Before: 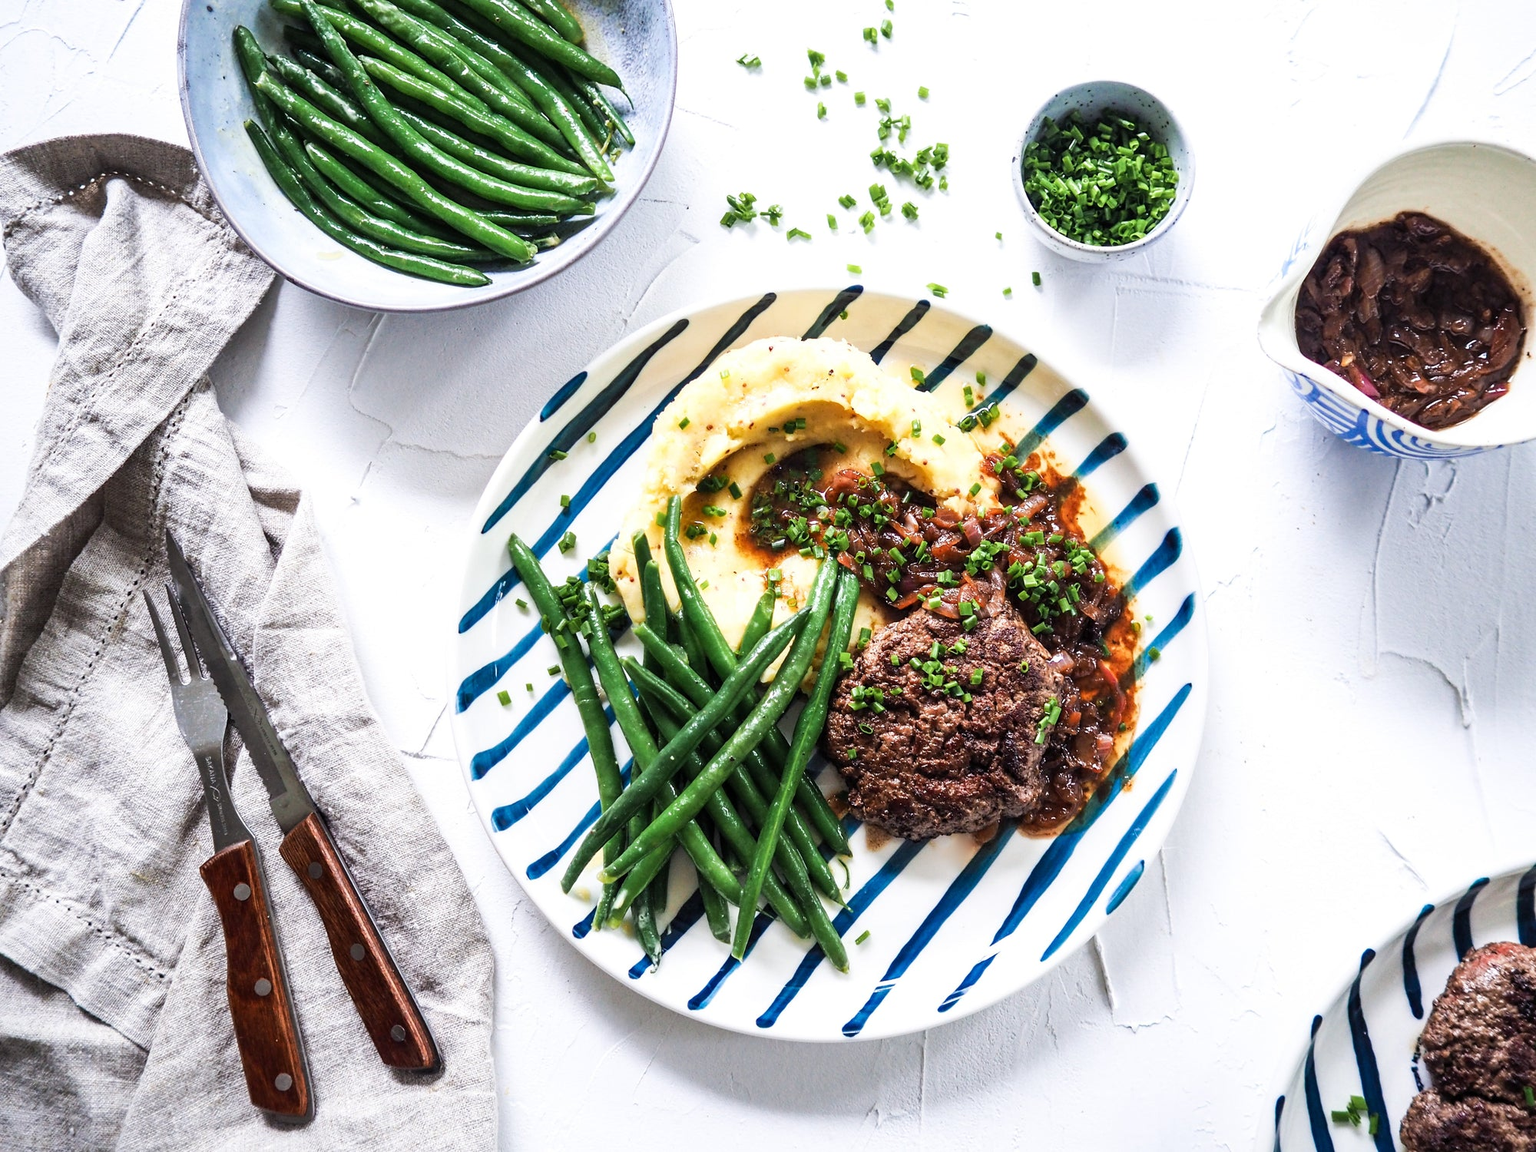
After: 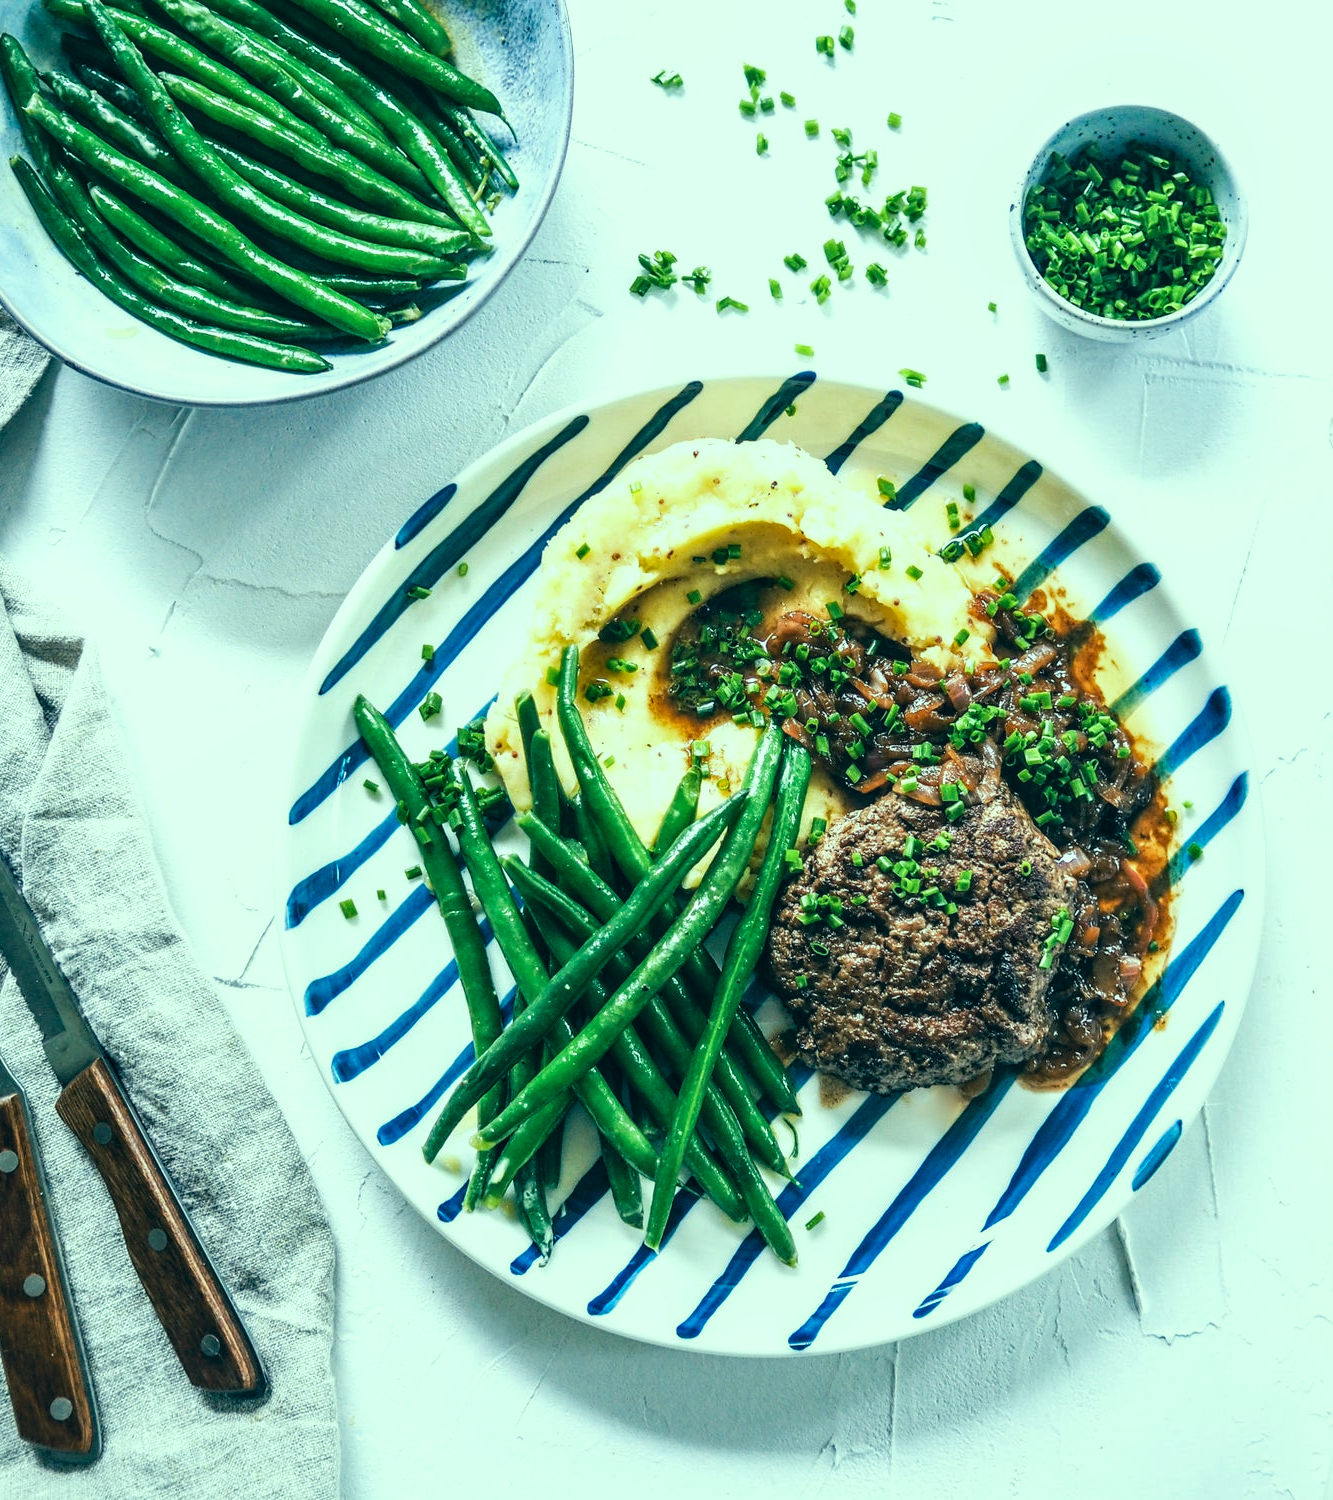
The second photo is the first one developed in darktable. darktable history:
white balance: red 1.009, blue 1.027
color correction: highlights a* -20.08, highlights b* 9.8, shadows a* -20.4, shadows b* -10.76
crop: left 15.419%, right 17.914%
local contrast: on, module defaults
